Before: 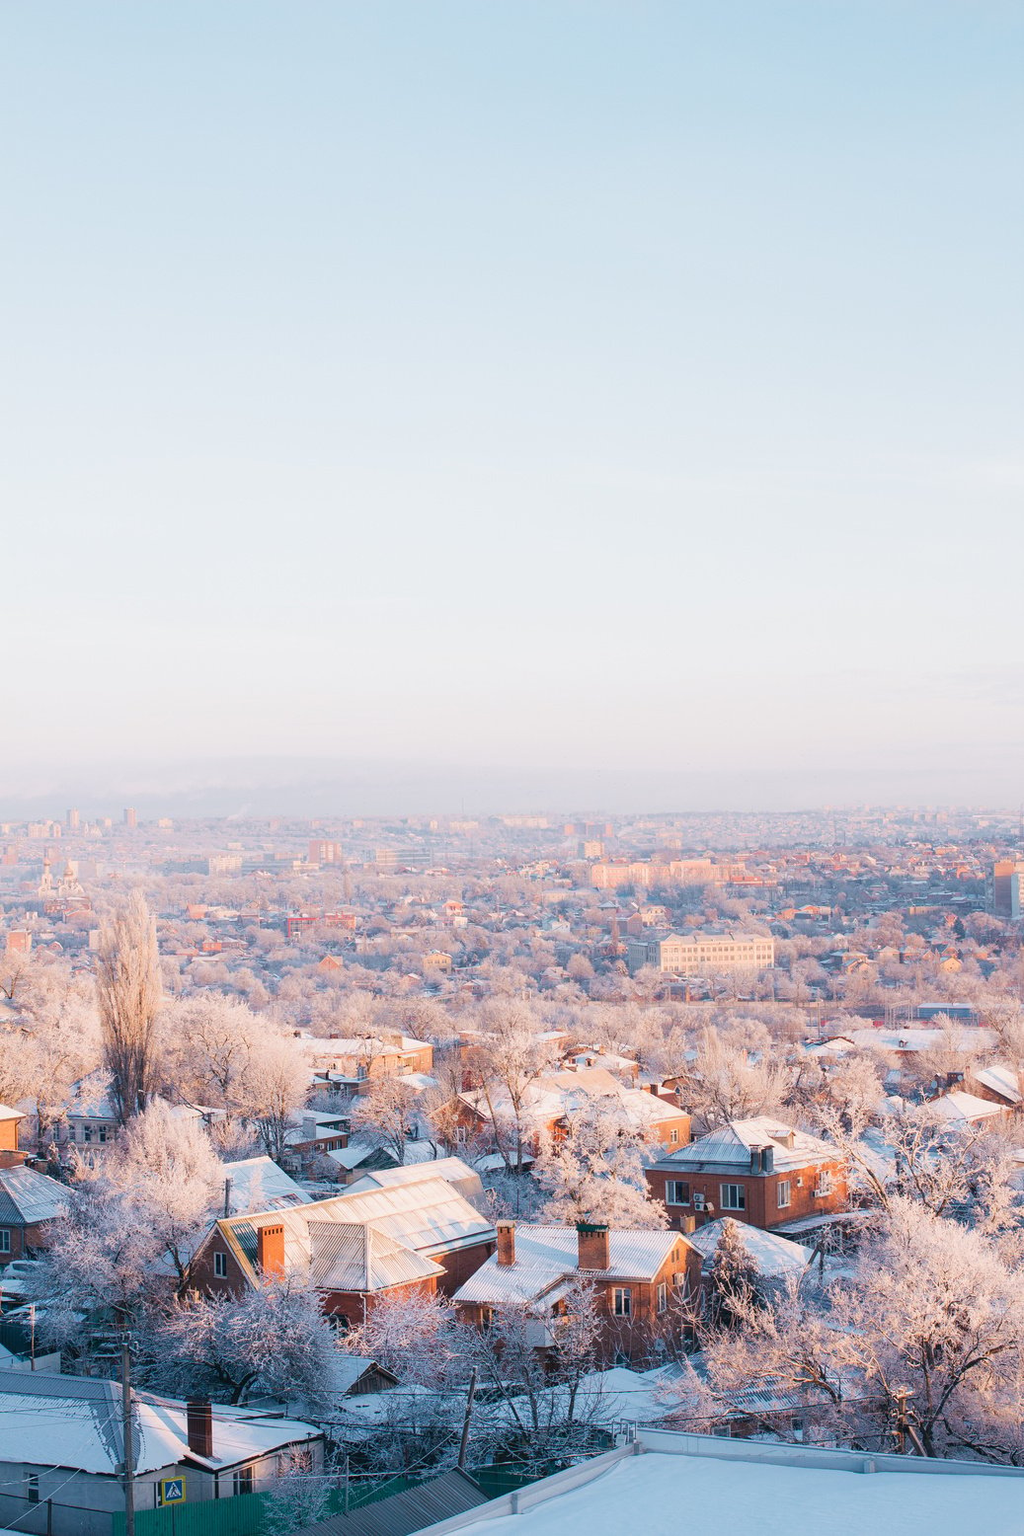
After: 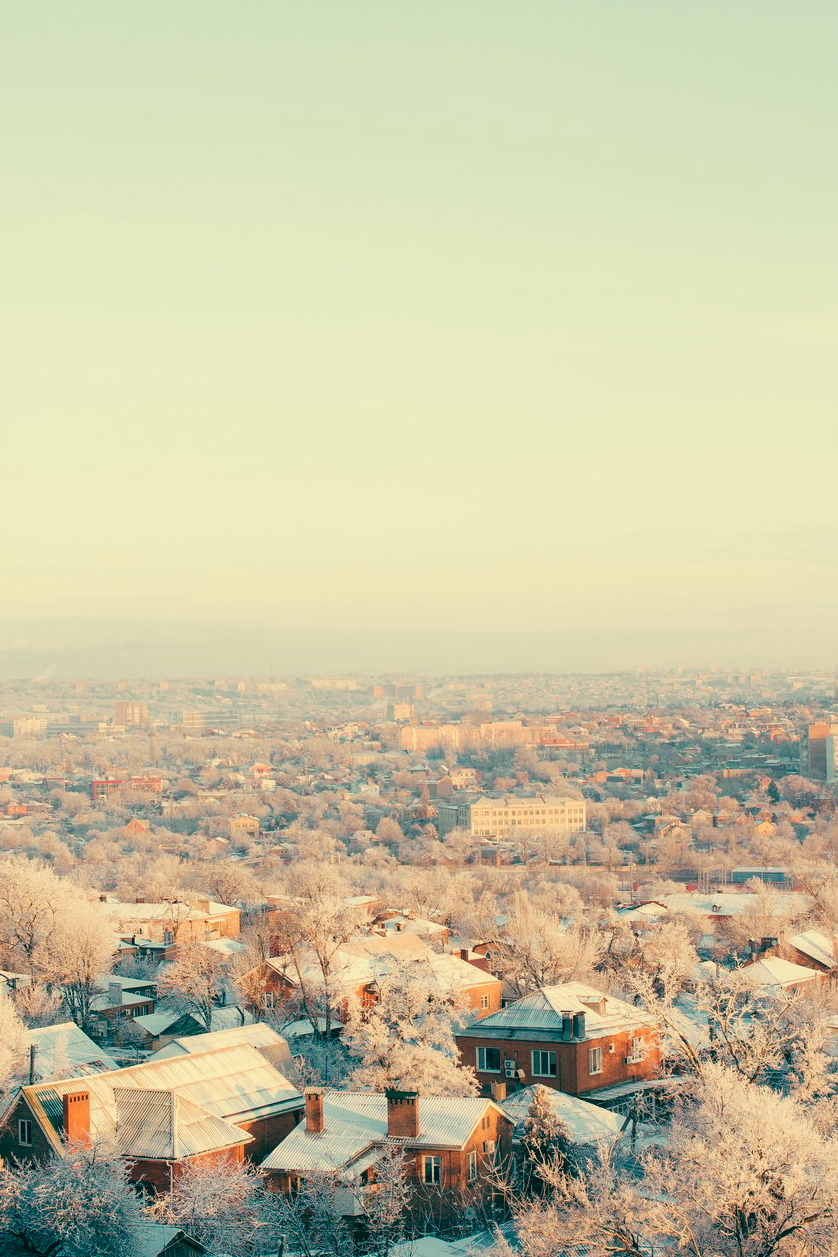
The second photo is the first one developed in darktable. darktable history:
crop: left 19.159%, top 9.58%, bottom 9.58%
color balance: mode lift, gamma, gain (sRGB), lift [1, 0.69, 1, 1], gamma [1, 1.482, 1, 1], gain [1, 1, 1, 0.802]
